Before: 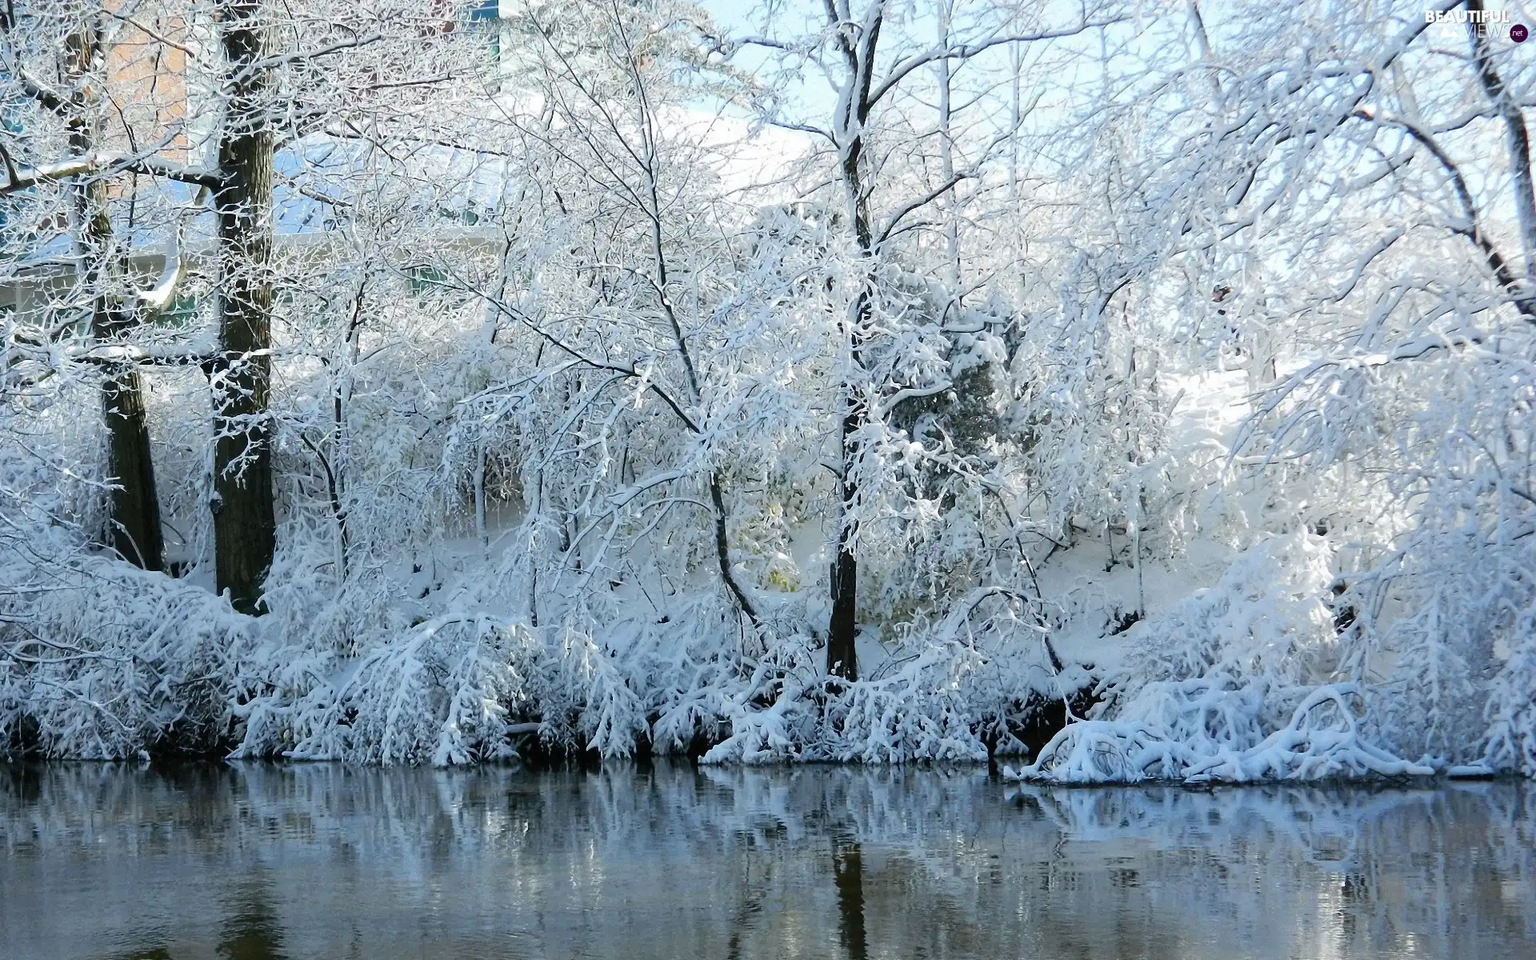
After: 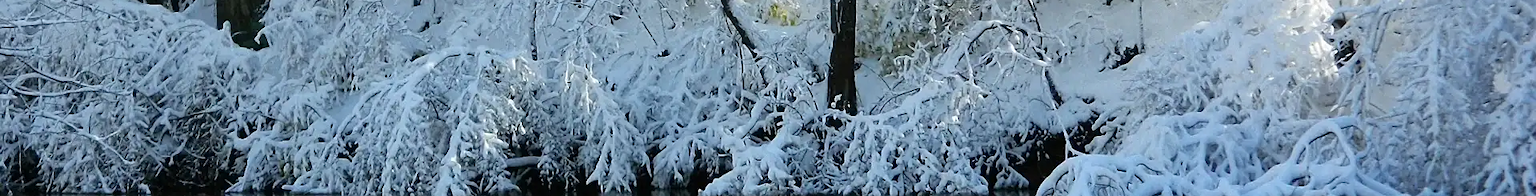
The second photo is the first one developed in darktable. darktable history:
sharpen: amount 0.215
crop and rotate: top 59.028%, bottom 20.402%
